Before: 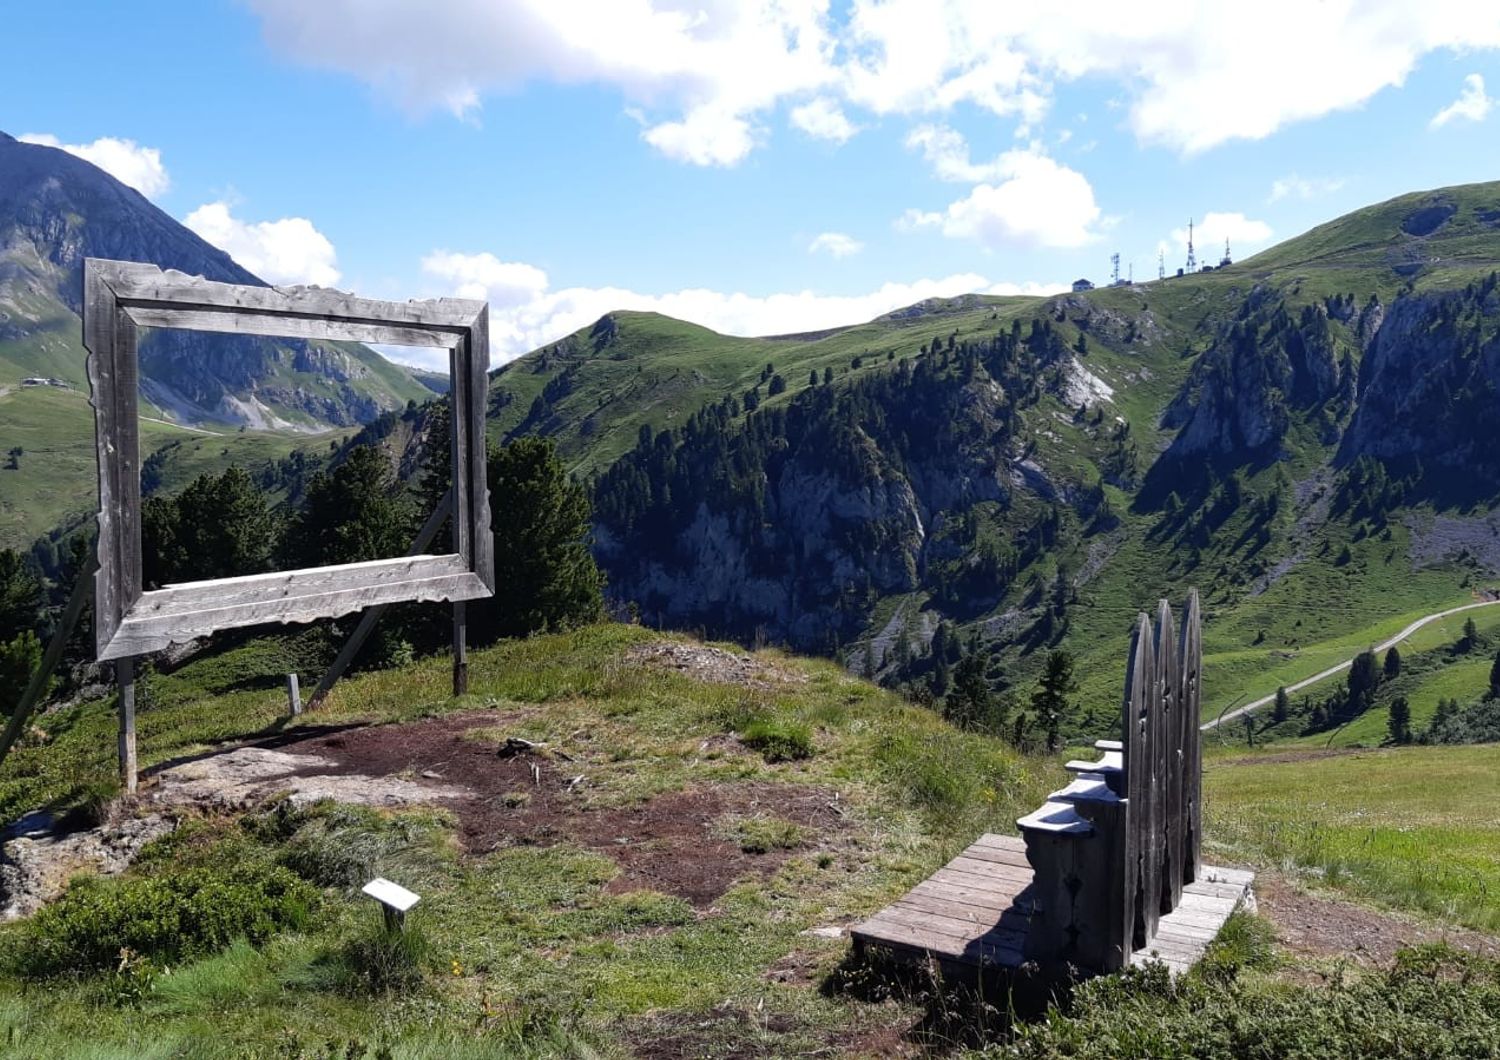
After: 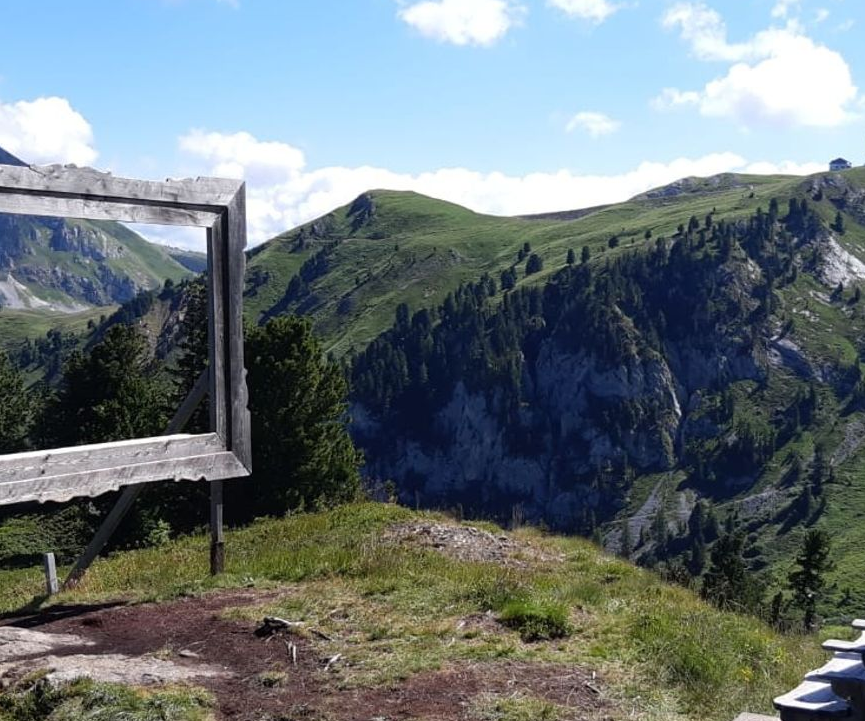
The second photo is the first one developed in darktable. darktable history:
crop: left 16.221%, top 11.469%, right 26.105%, bottom 20.425%
